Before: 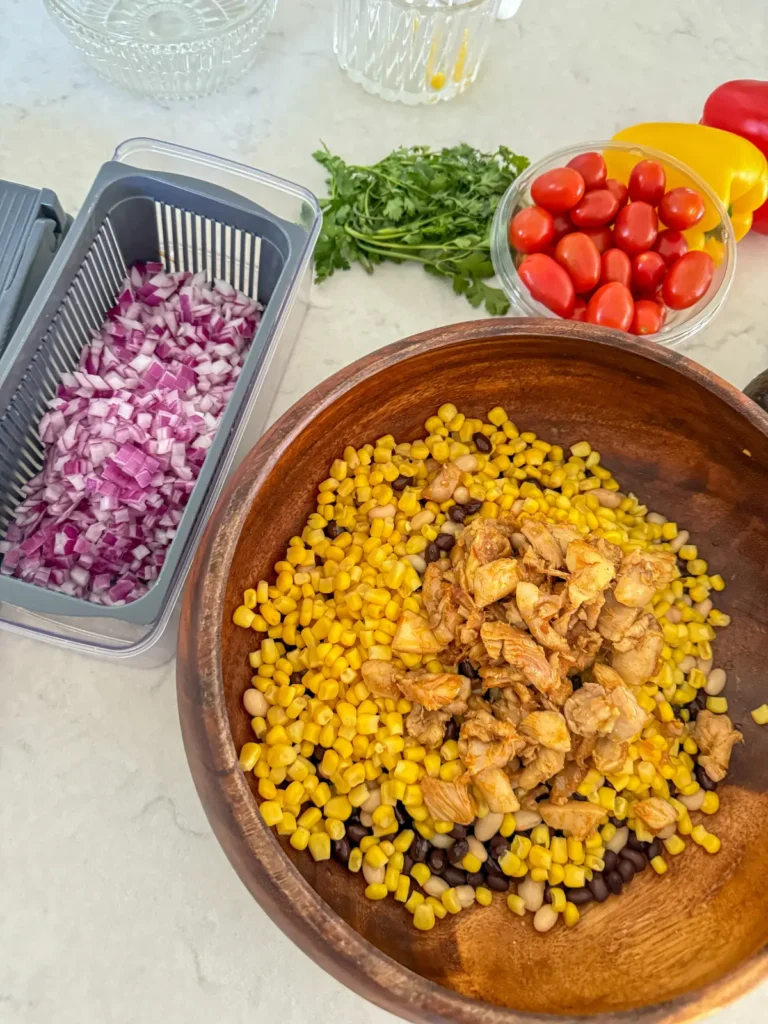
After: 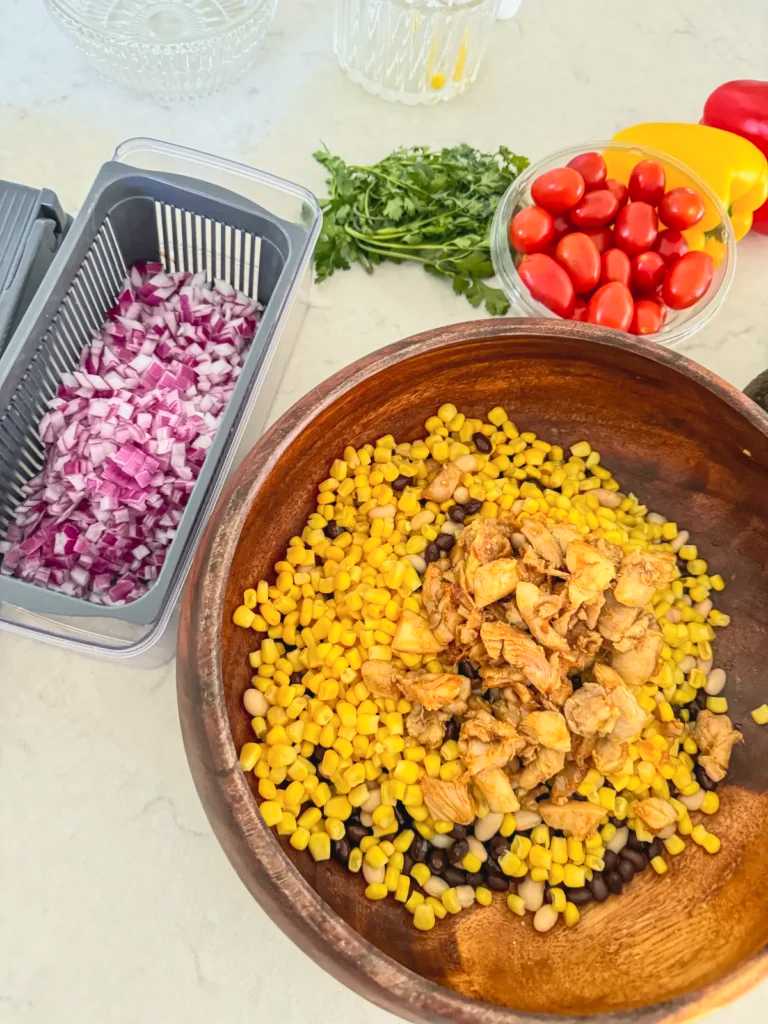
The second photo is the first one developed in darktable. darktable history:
tone curve: curves: ch0 [(0, 0.038) (0.193, 0.212) (0.461, 0.502) (0.634, 0.709) (0.852, 0.89) (1, 0.967)]; ch1 [(0, 0) (0.35, 0.356) (0.45, 0.453) (0.504, 0.503) (0.532, 0.524) (0.558, 0.555) (0.735, 0.762) (1, 1)]; ch2 [(0, 0) (0.281, 0.266) (0.456, 0.469) (0.5, 0.5) (0.533, 0.545) (0.606, 0.598) (0.646, 0.654) (1, 1)], color space Lab, independent channels, preserve colors none
